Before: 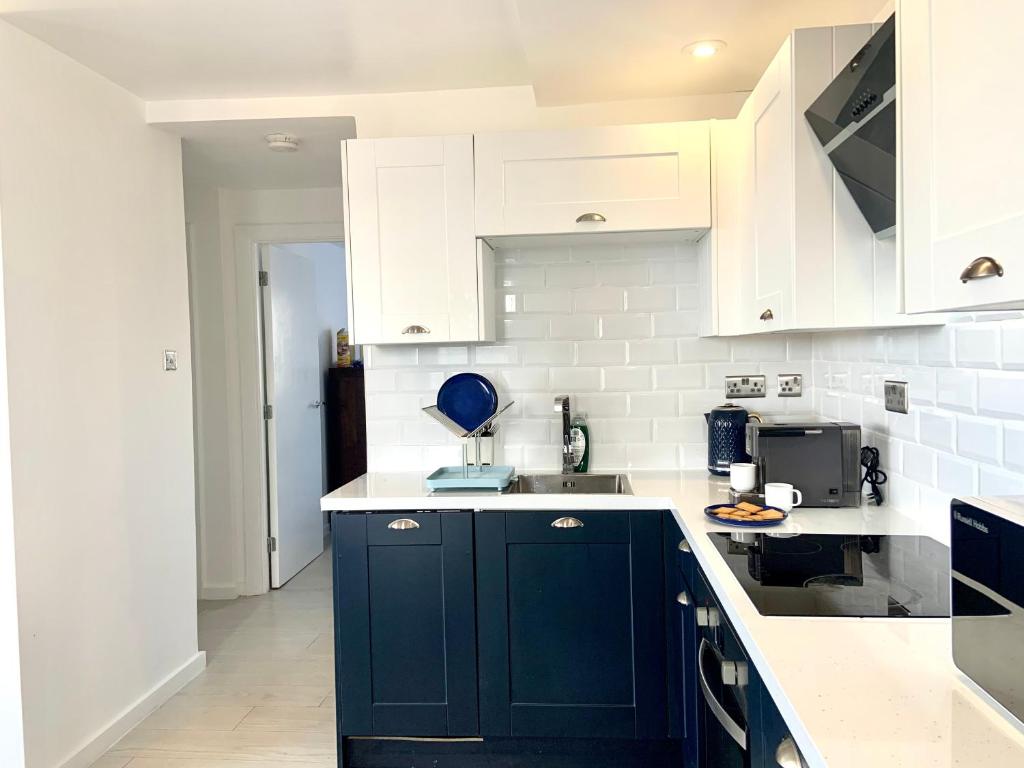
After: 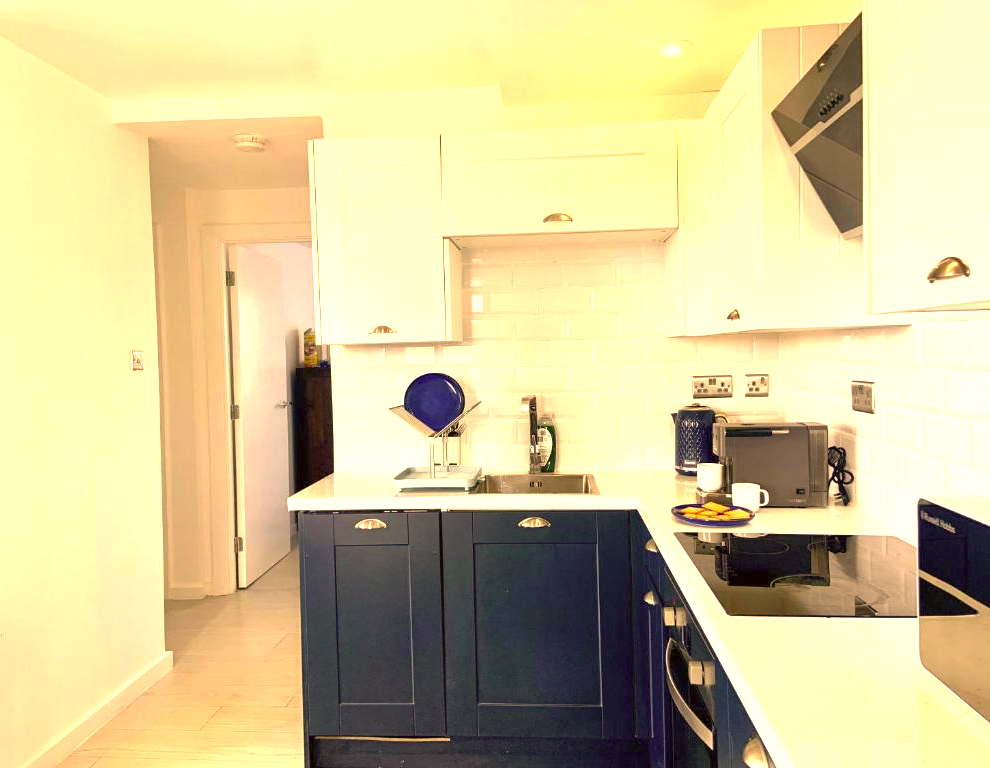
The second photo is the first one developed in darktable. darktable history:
exposure: black level correction 0, exposure 1.1 EV, compensate highlight preservation false
color correction: highlights a* 17.94, highlights b* 35.39, shadows a* 1.48, shadows b* 6.42, saturation 1.01
crop and rotate: left 3.238%
tone equalizer: -8 EV 0.25 EV, -7 EV 0.417 EV, -6 EV 0.417 EV, -5 EV 0.25 EV, -3 EV -0.25 EV, -2 EV -0.417 EV, -1 EV -0.417 EV, +0 EV -0.25 EV, edges refinement/feathering 500, mask exposure compensation -1.57 EV, preserve details guided filter
